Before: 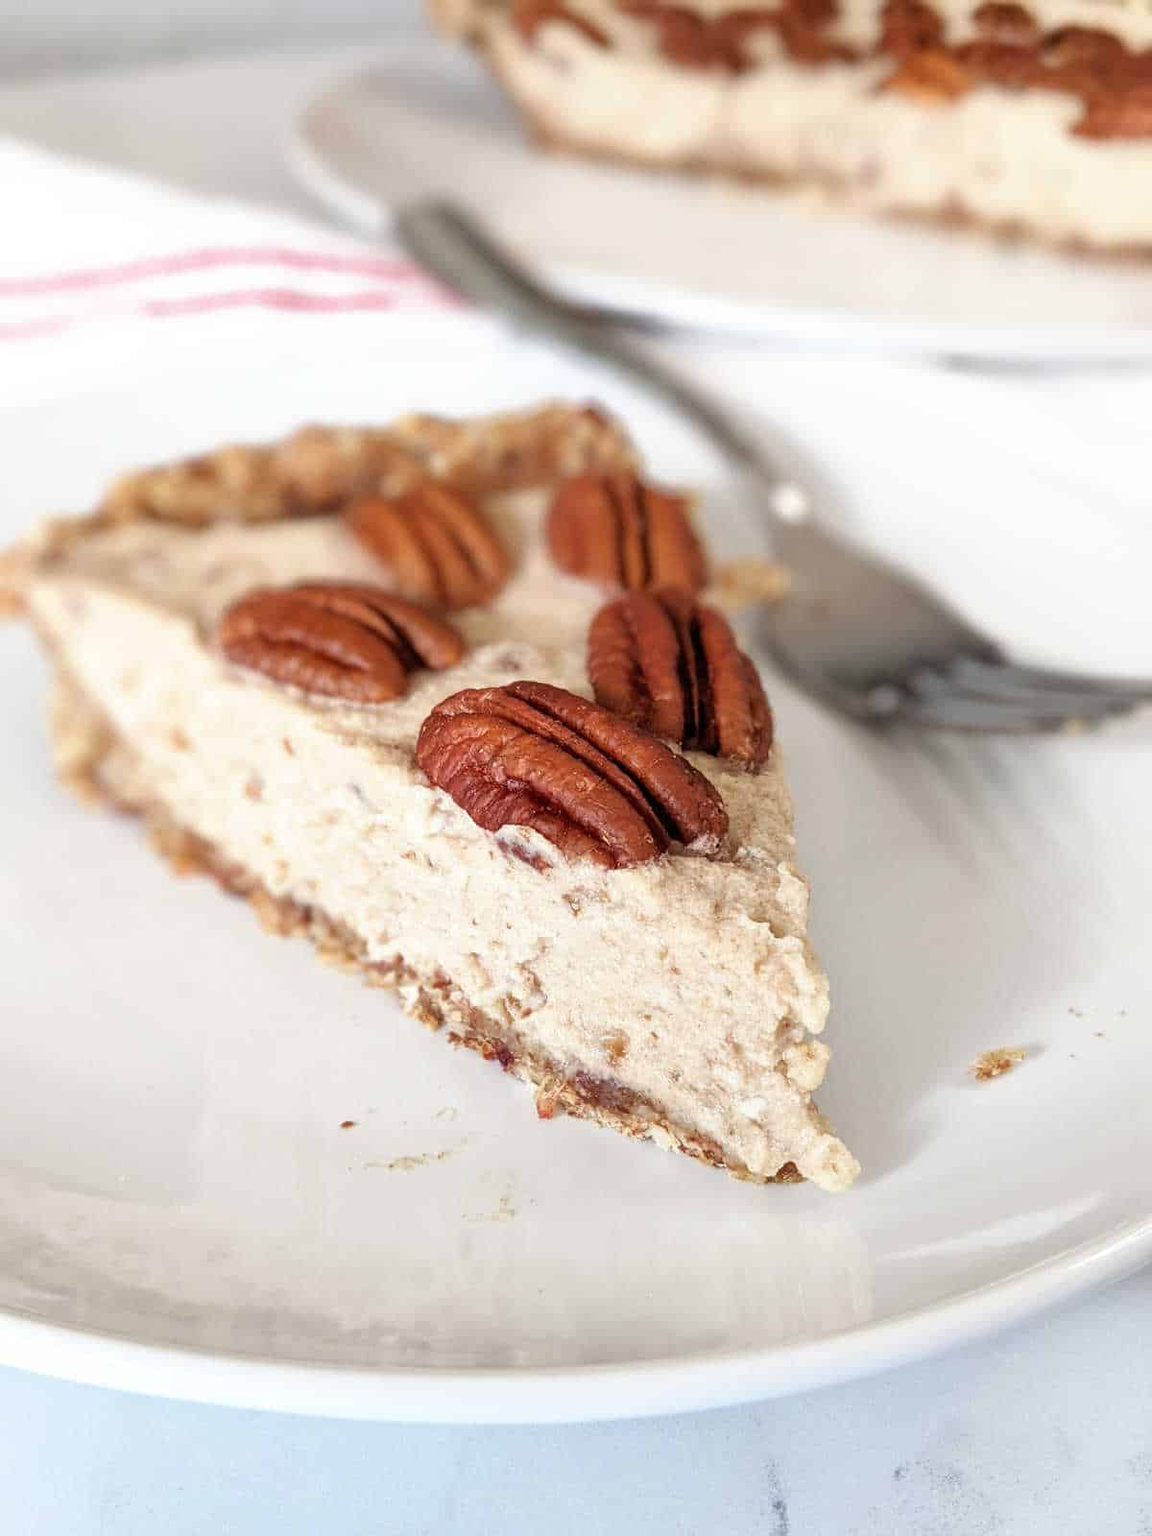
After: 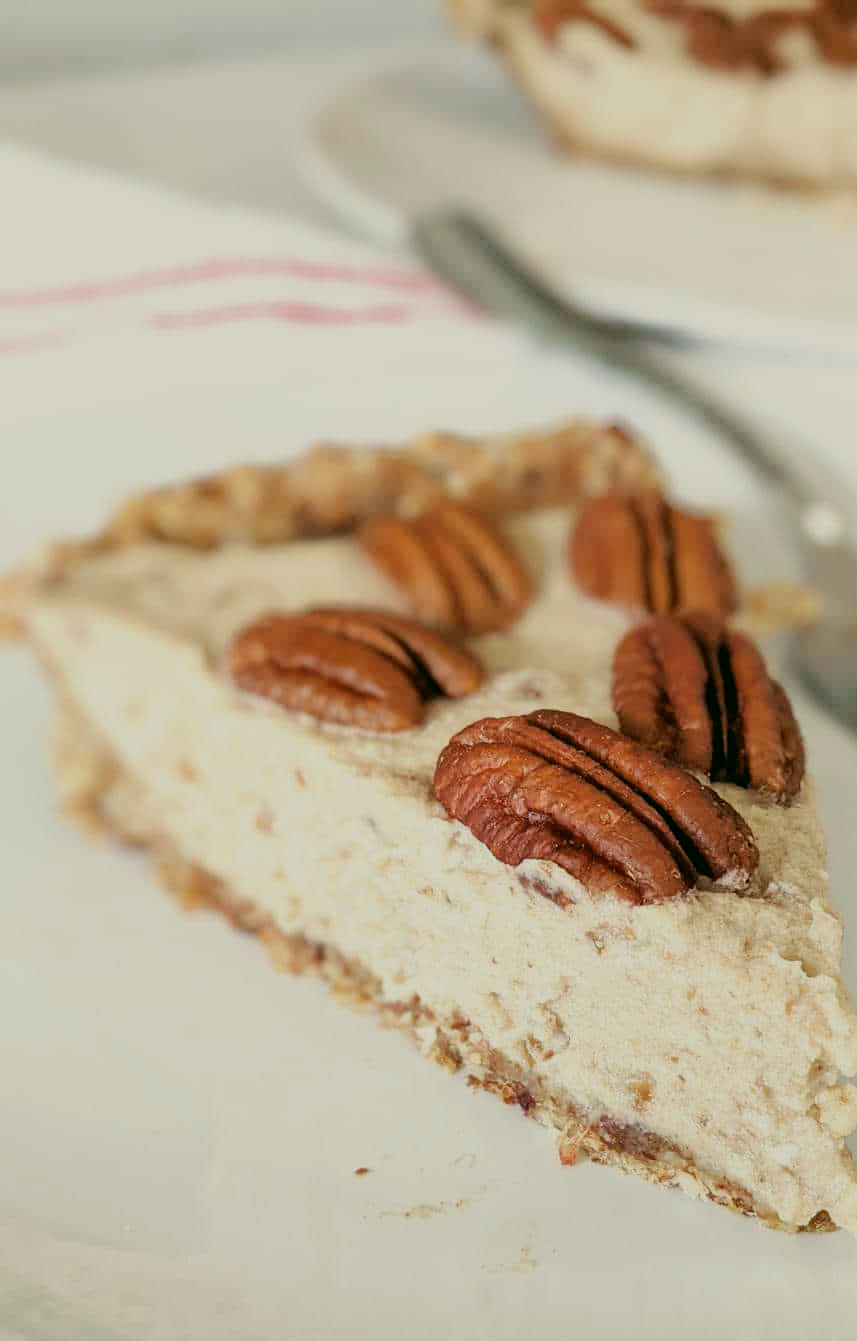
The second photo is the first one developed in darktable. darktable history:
color correction: highlights a* -0.391, highlights b* 9.25, shadows a* -9.12, shadows b* 0.942
filmic rgb: black relative exposure -8.45 EV, white relative exposure 4.66 EV, hardness 3.82
crop: right 28.523%, bottom 16.184%
